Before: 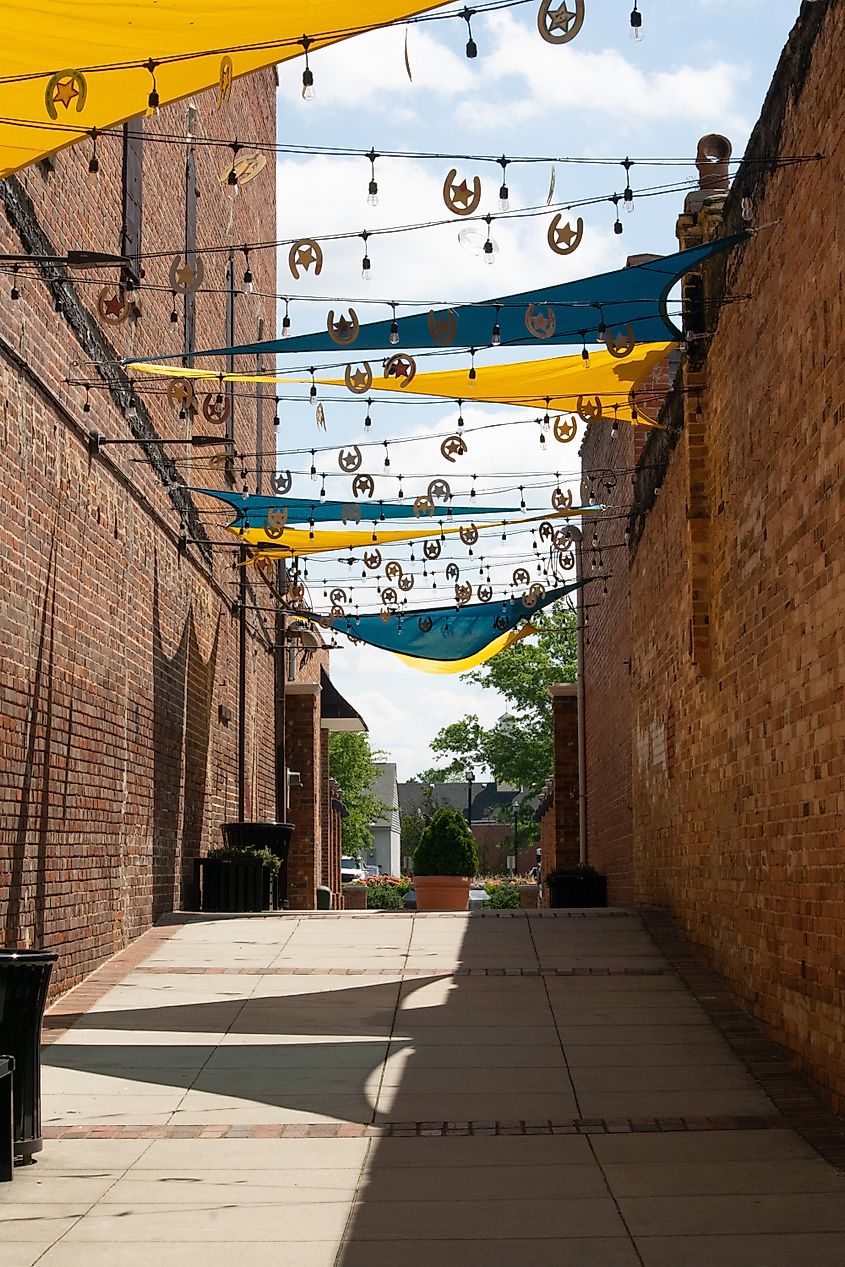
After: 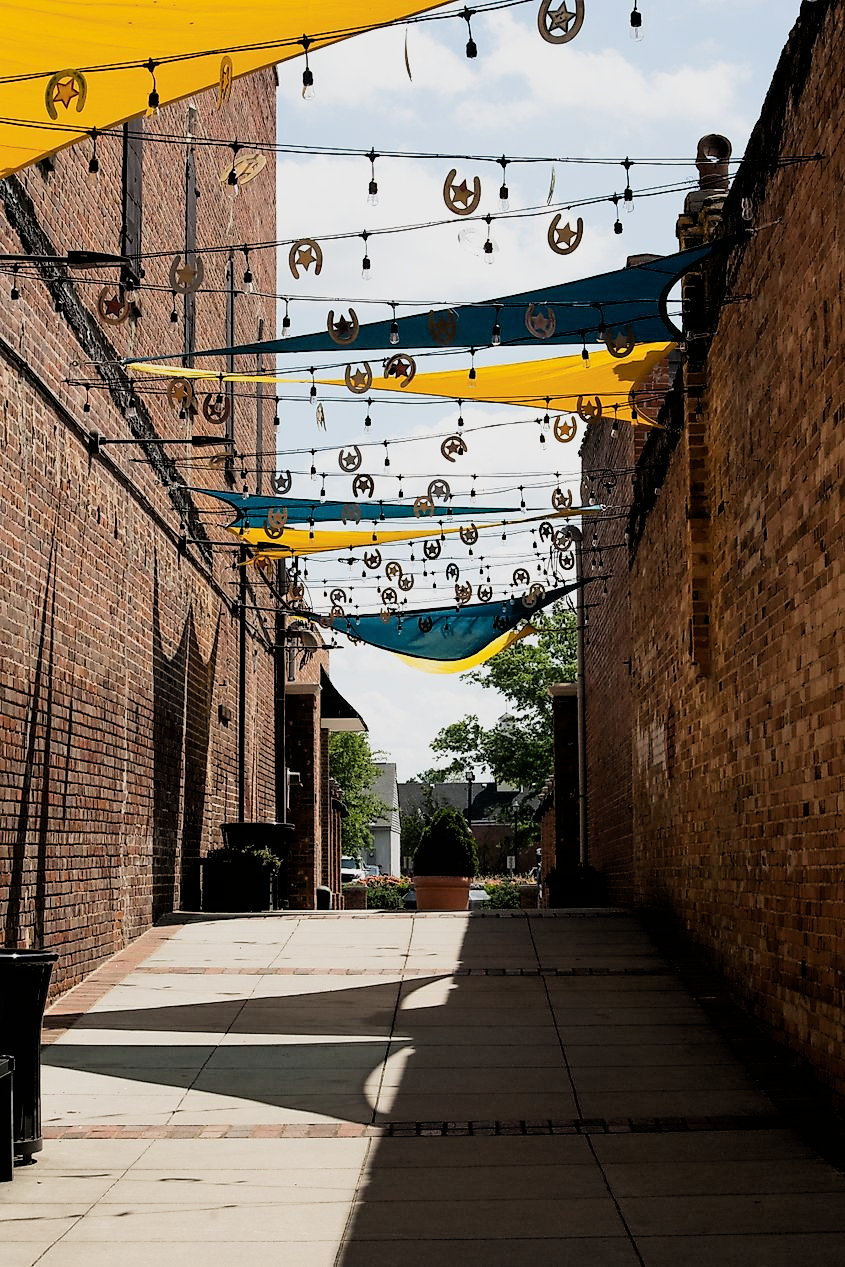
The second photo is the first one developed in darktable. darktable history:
filmic rgb: black relative exposure -5.02 EV, white relative exposure 3.5 EV, hardness 3.17, contrast 1.299, highlights saturation mix -49.65%
